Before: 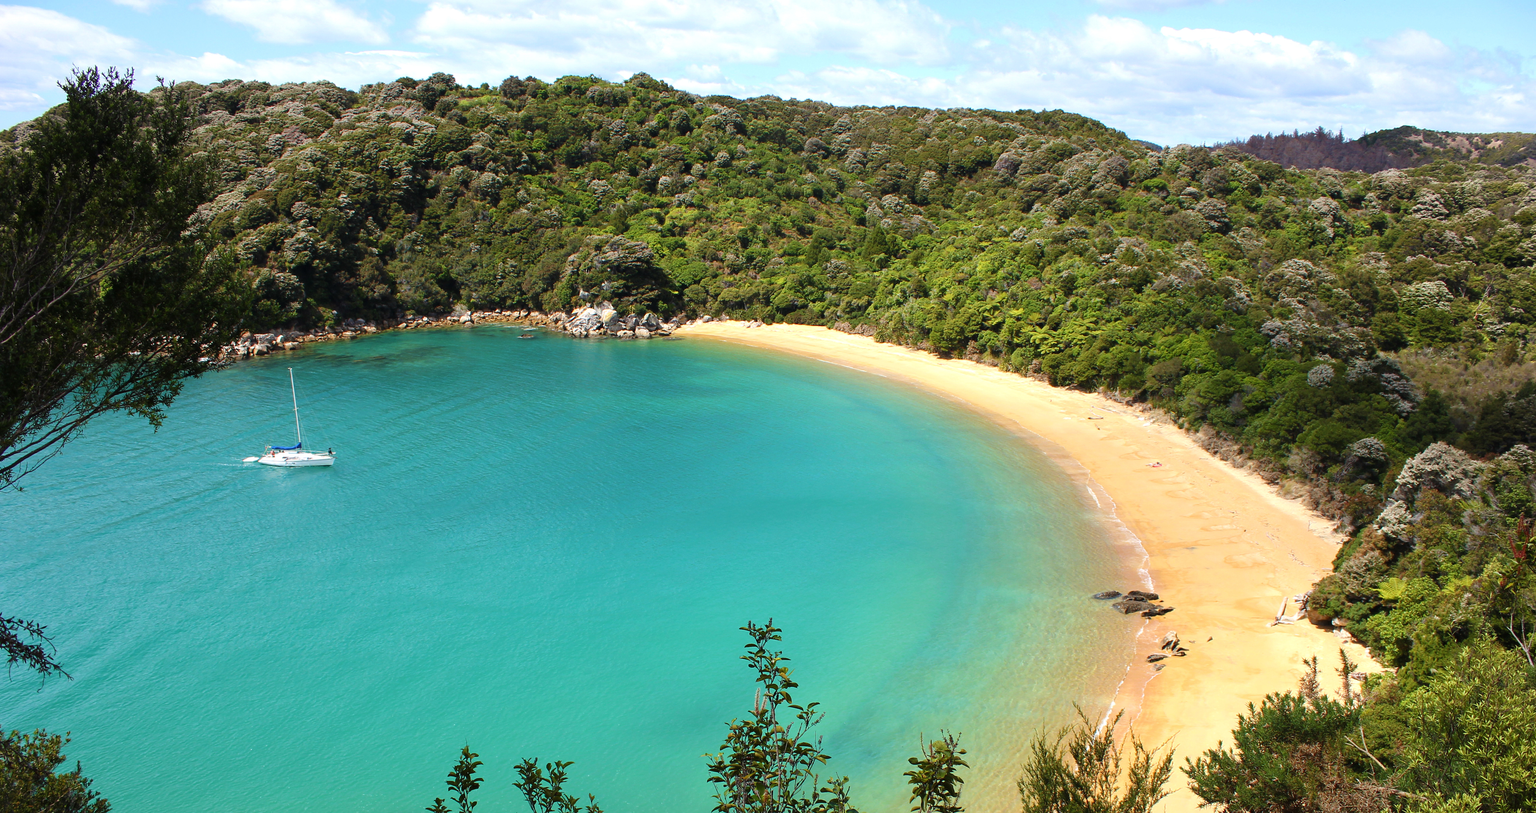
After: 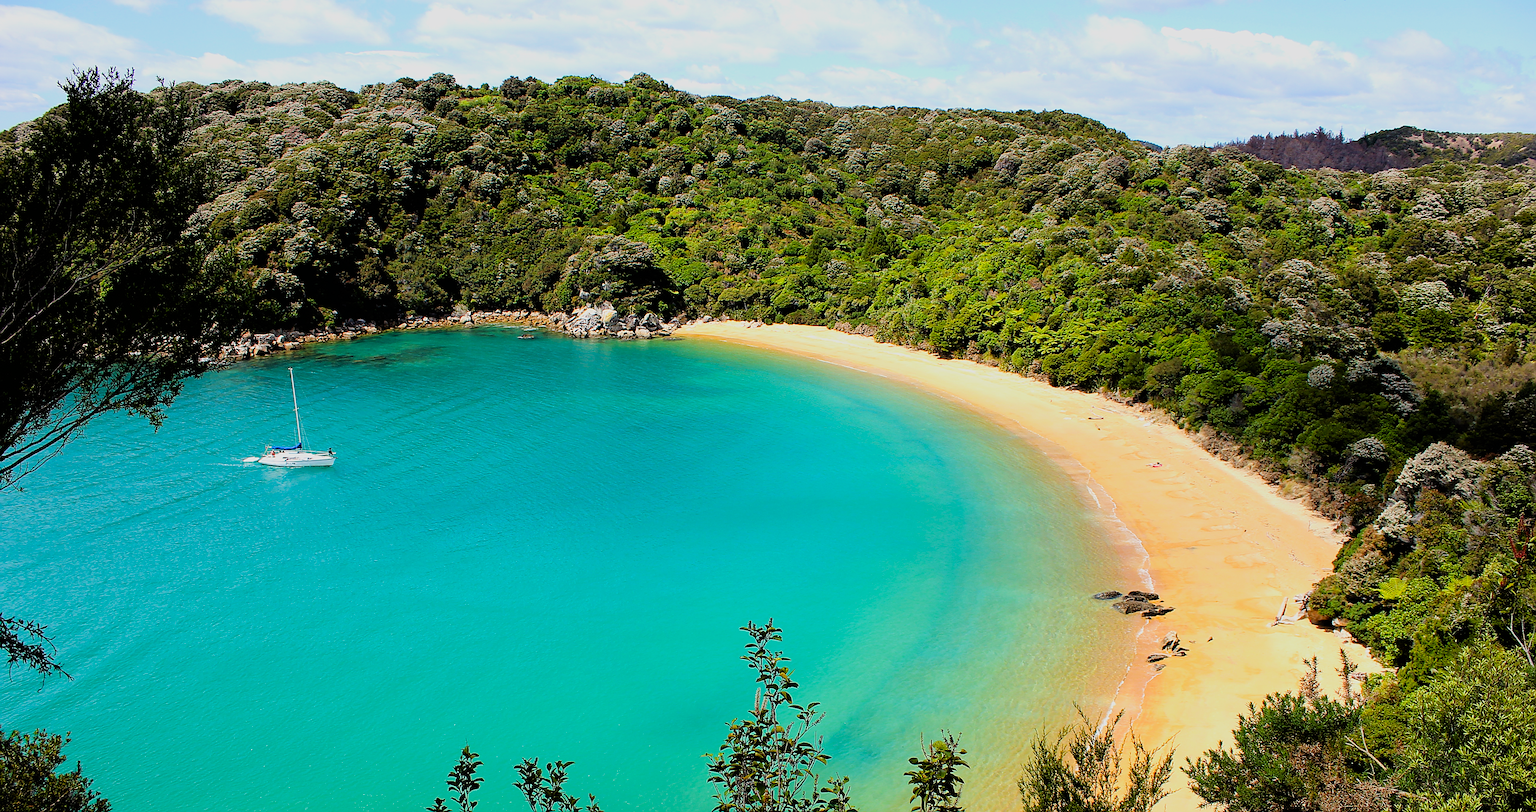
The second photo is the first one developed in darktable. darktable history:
sharpen: radius 1.413, amount 1.241, threshold 0.792
tone equalizer: on, module defaults
filmic rgb: black relative exposure -5.05 EV, white relative exposure 3.97 EV, hardness 2.89, contrast 1.196, highlights saturation mix -29.28%, iterations of high-quality reconstruction 0
color correction: highlights b* -0.057, saturation 1.35
